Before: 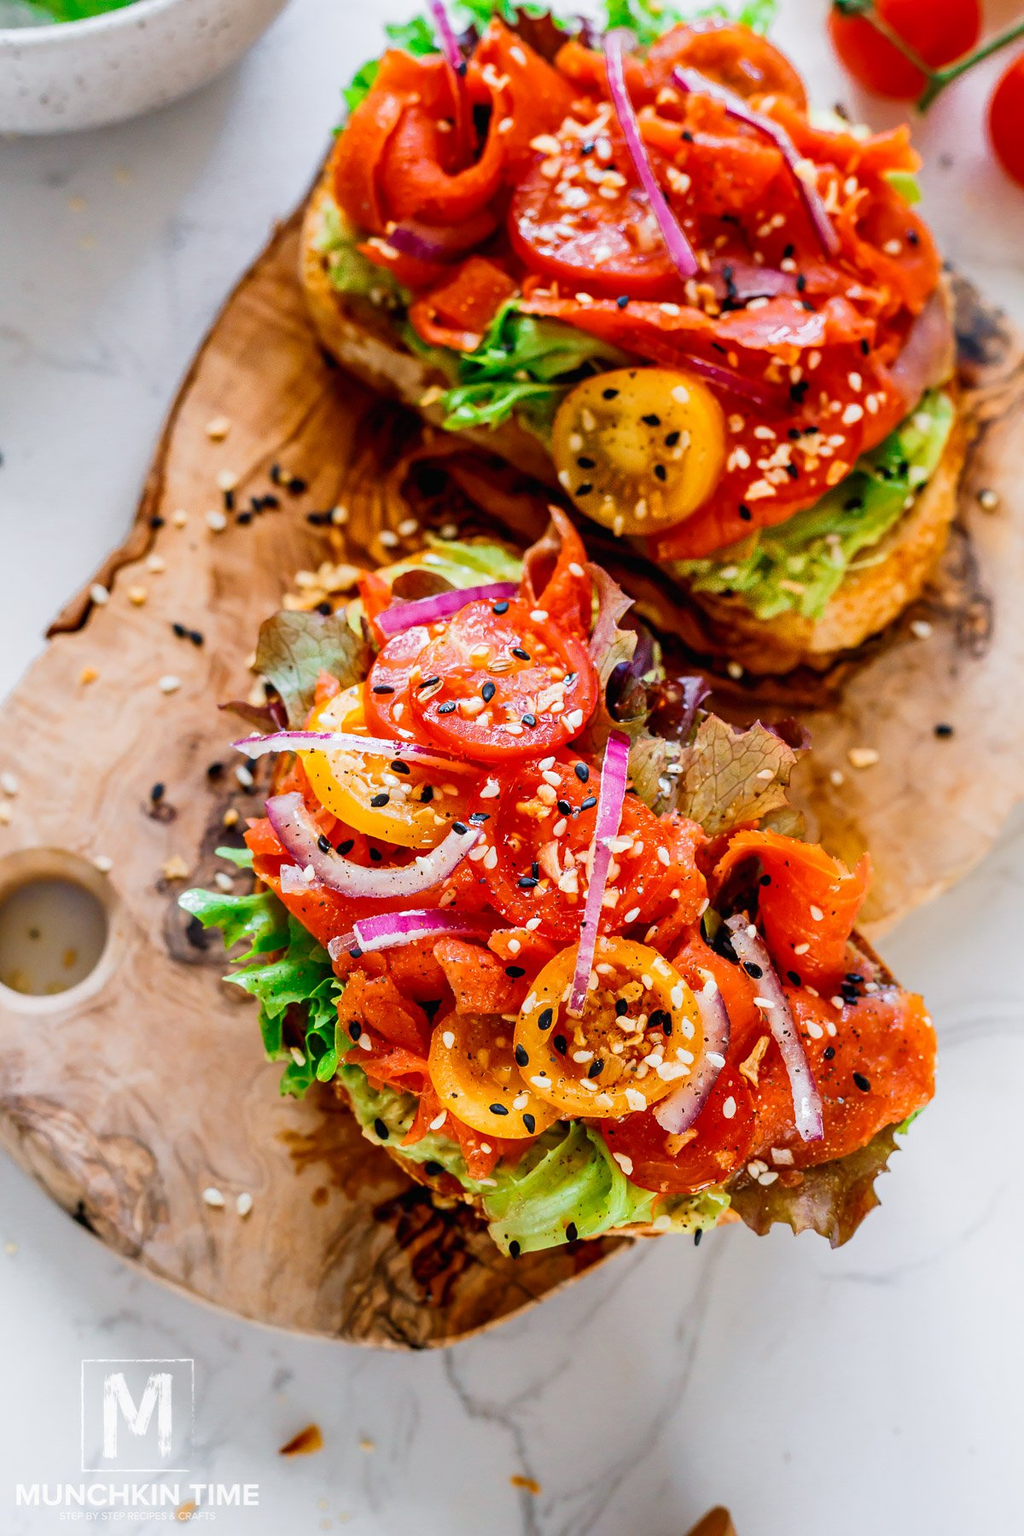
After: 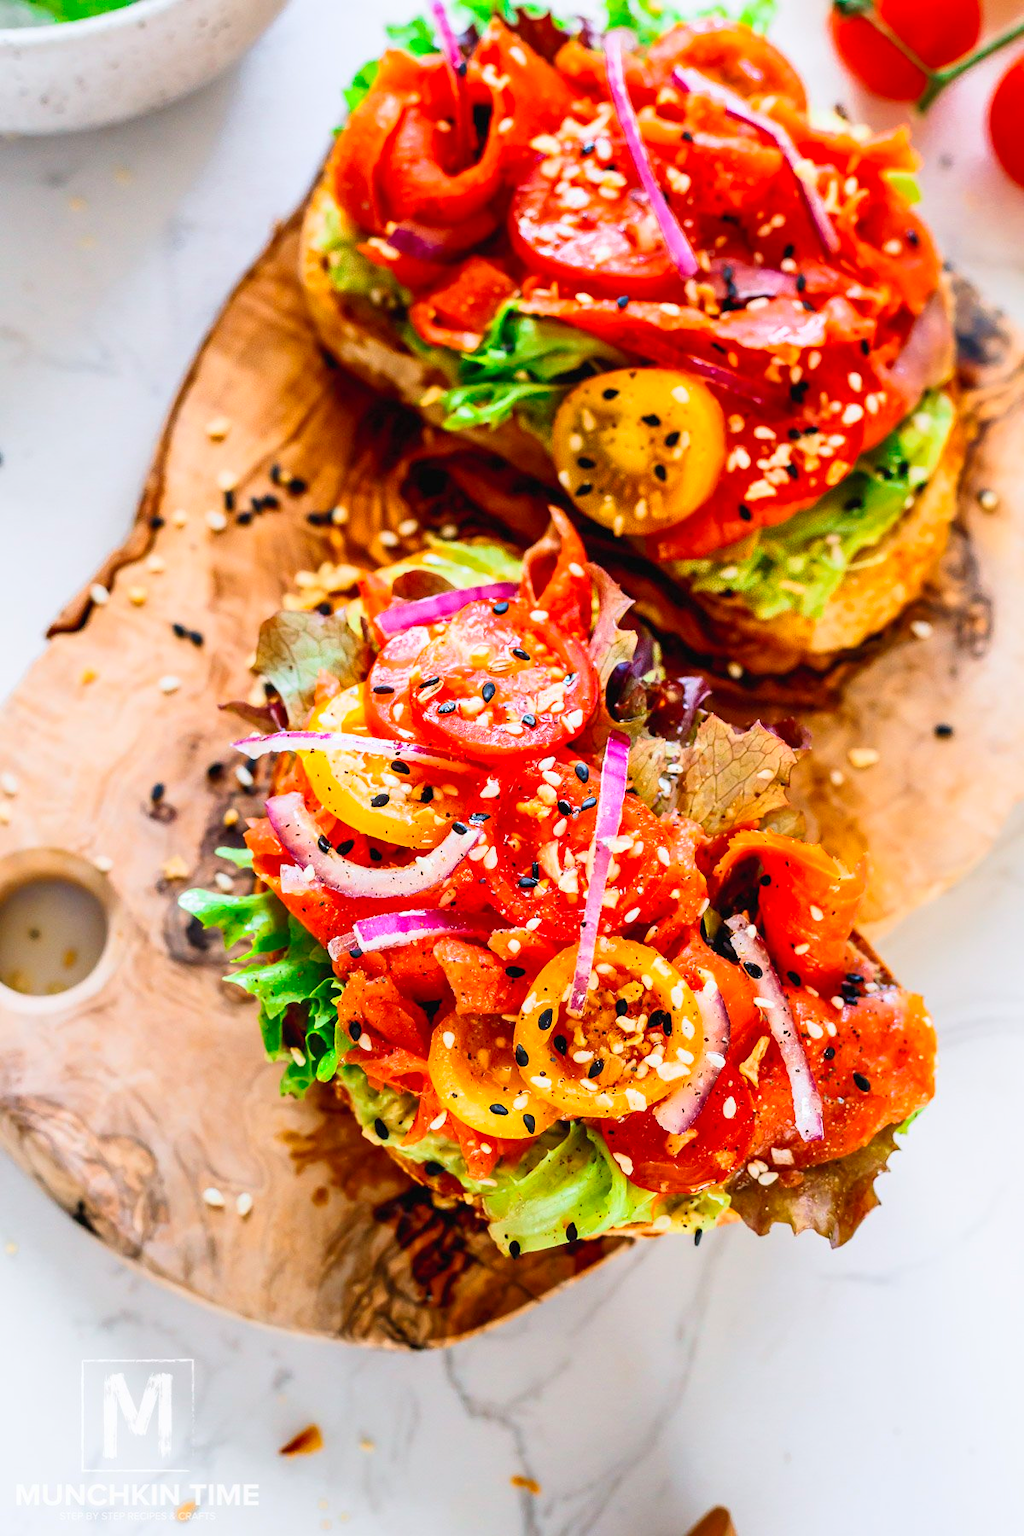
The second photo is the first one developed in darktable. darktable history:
contrast brightness saturation: contrast 0.196, brightness 0.16, saturation 0.227
